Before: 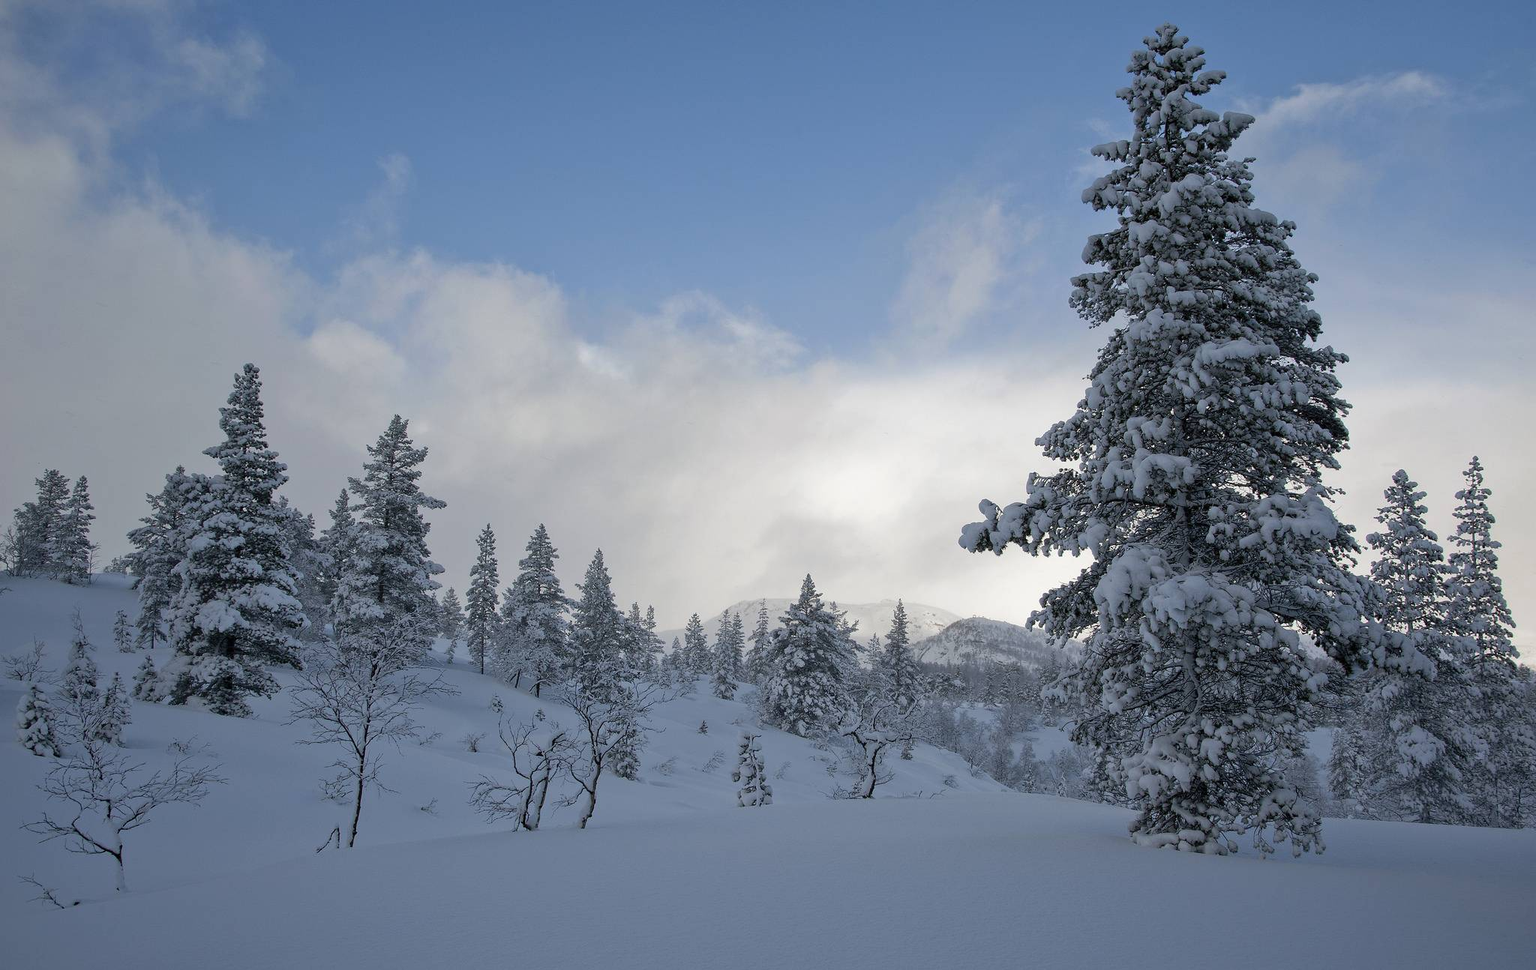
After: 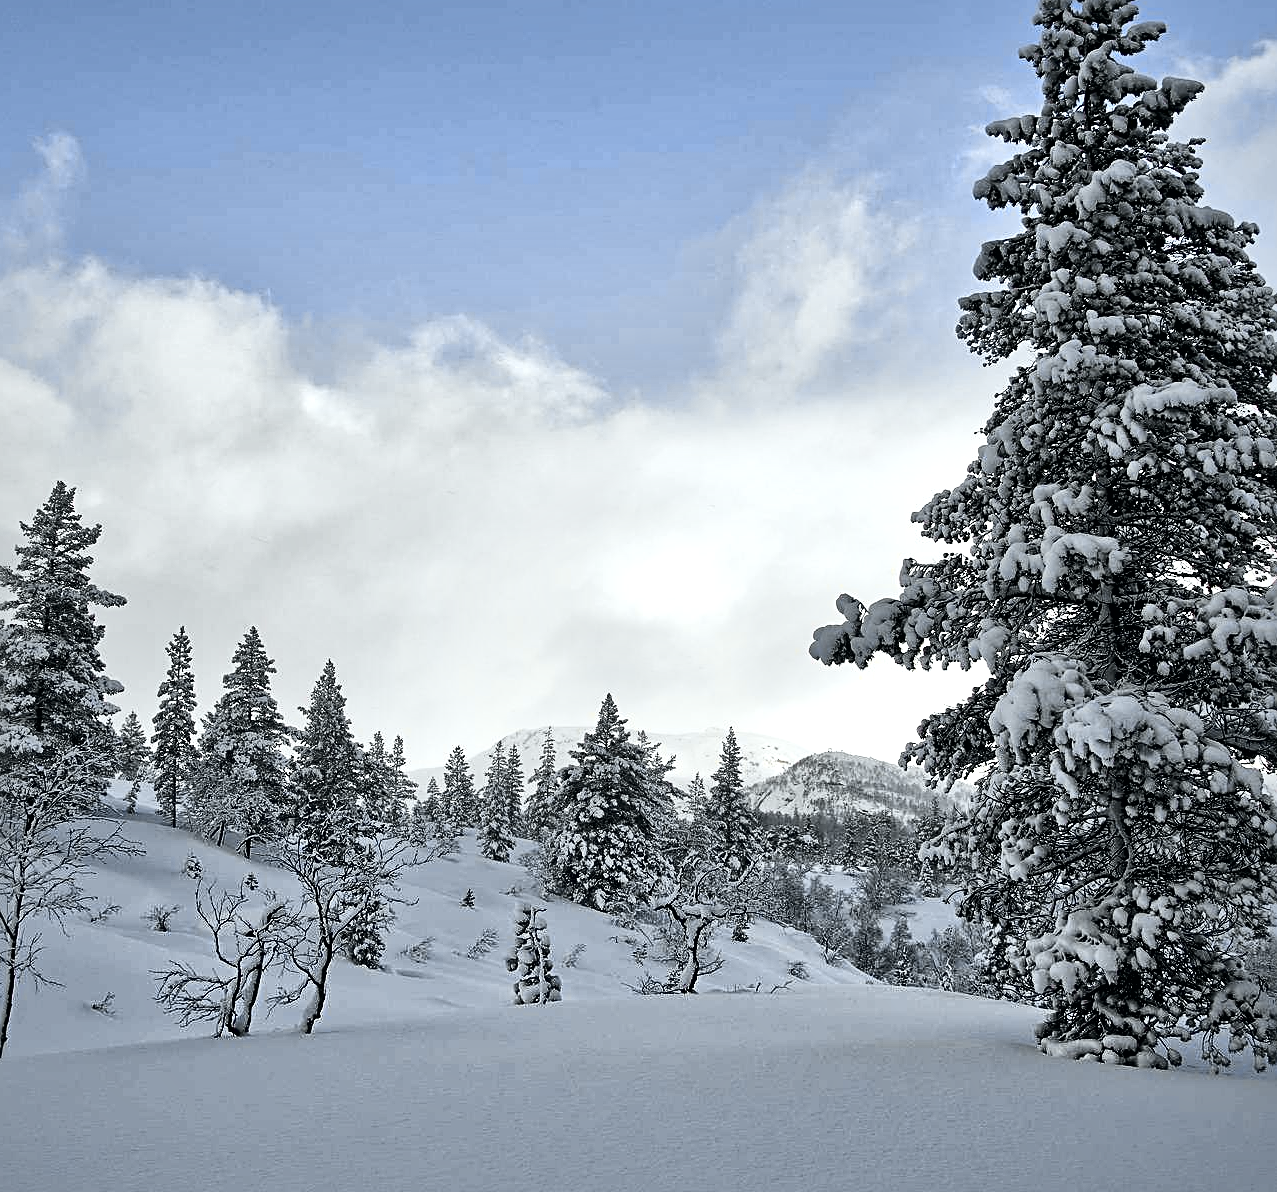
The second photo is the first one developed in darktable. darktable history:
crop and rotate: left 22.918%, top 5.629%, right 14.711%, bottom 2.247%
local contrast: mode bilateral grid, contrast 44, coarseness 69, detail 214%, midtone range 0.2
shadows and highlights: shadows 25, highlights -25
sharpen: radius 2.767
tone curve: curves: ch0 [(0, 0.026) (0.058, 0.049) (0.246, 0.214) (0.437, 0.498) (0.55, 0.644) (0.657, 0.767) (0.822, 0.9) (1, 0.961)]; ch1 [(0, 0) (0.346, 0.307) (0.408, 0.369) (0.453, 0.457) (0.476, 0.489) (0.502, 0.493) (0.521, 0.515) (0.537, 0.531) (0.612, 0.641) (0.676, 0.728) (1, 1)]; ch2 [(0, 0) (0.346, 0.34) (0.434, 0.46) (0.485, 0.494) (0.5, 0.494) (0.511, 0.504) (0.537, 0.551) (0.579, 0.599) (0.625, 0.686) (1, 1)], color space Lab, independent channels, preserve colors none
tone equalizer: -8 EV -0.417 EV, -7 EV -0.389 EV, -6 EV -0.333 EV, -5 EV -0.222 EV, -3 EV 0.222 EV, -2 EV 0.333 EV, -1 EV 0.389 EV, +0 EV 0.417 EV, edges refinement/feathering 500, mask exposure compensation -1.57 EV, preserve details no
